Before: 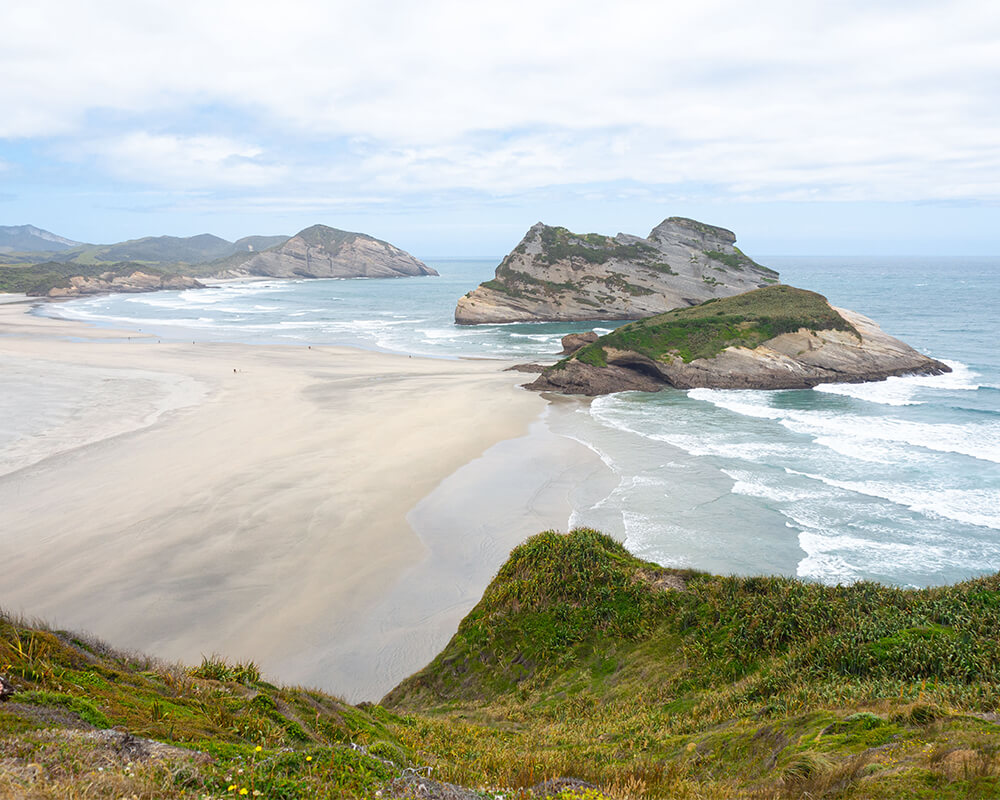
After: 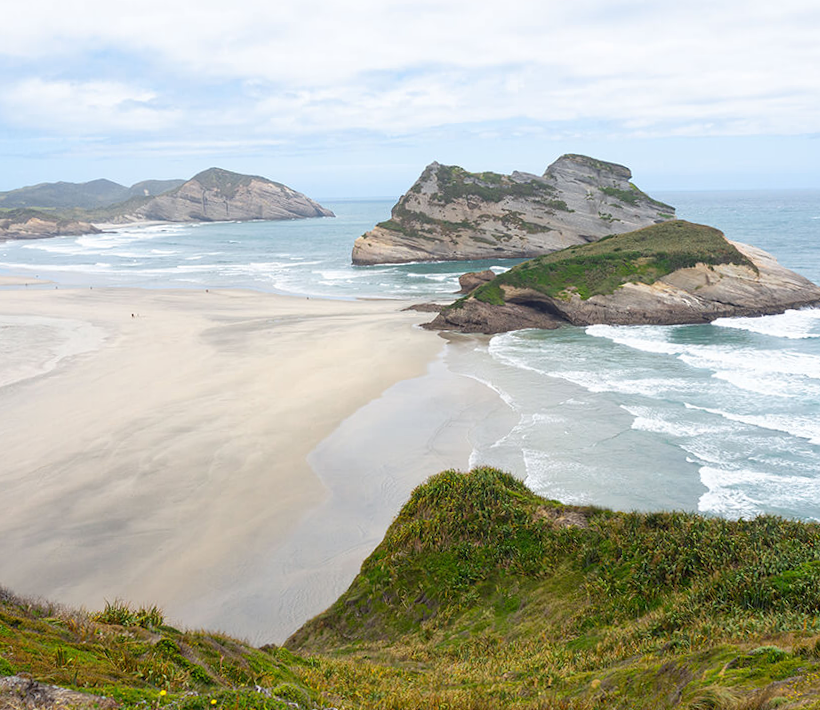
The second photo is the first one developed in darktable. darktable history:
rotate and perspective: rotation -1°, crop left 0.011, crop right 0.989, crop top 0.025, crop bottom 0.975
crop: left 9.807%, top 6.259%, right 7.334%, bottom 2.177%
